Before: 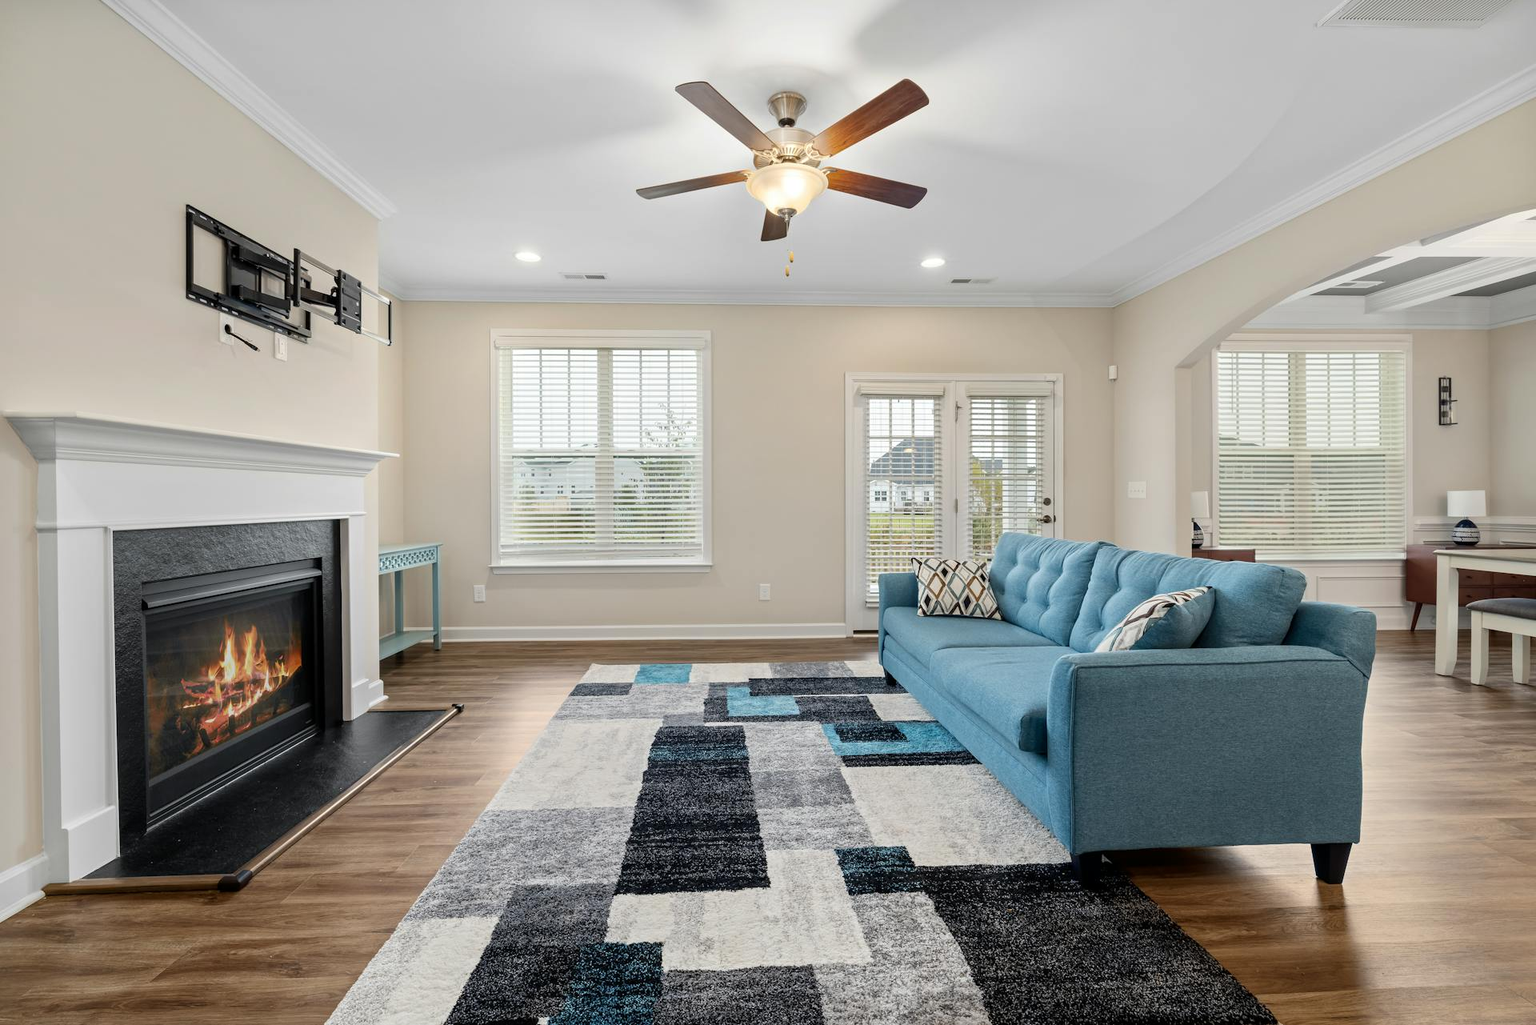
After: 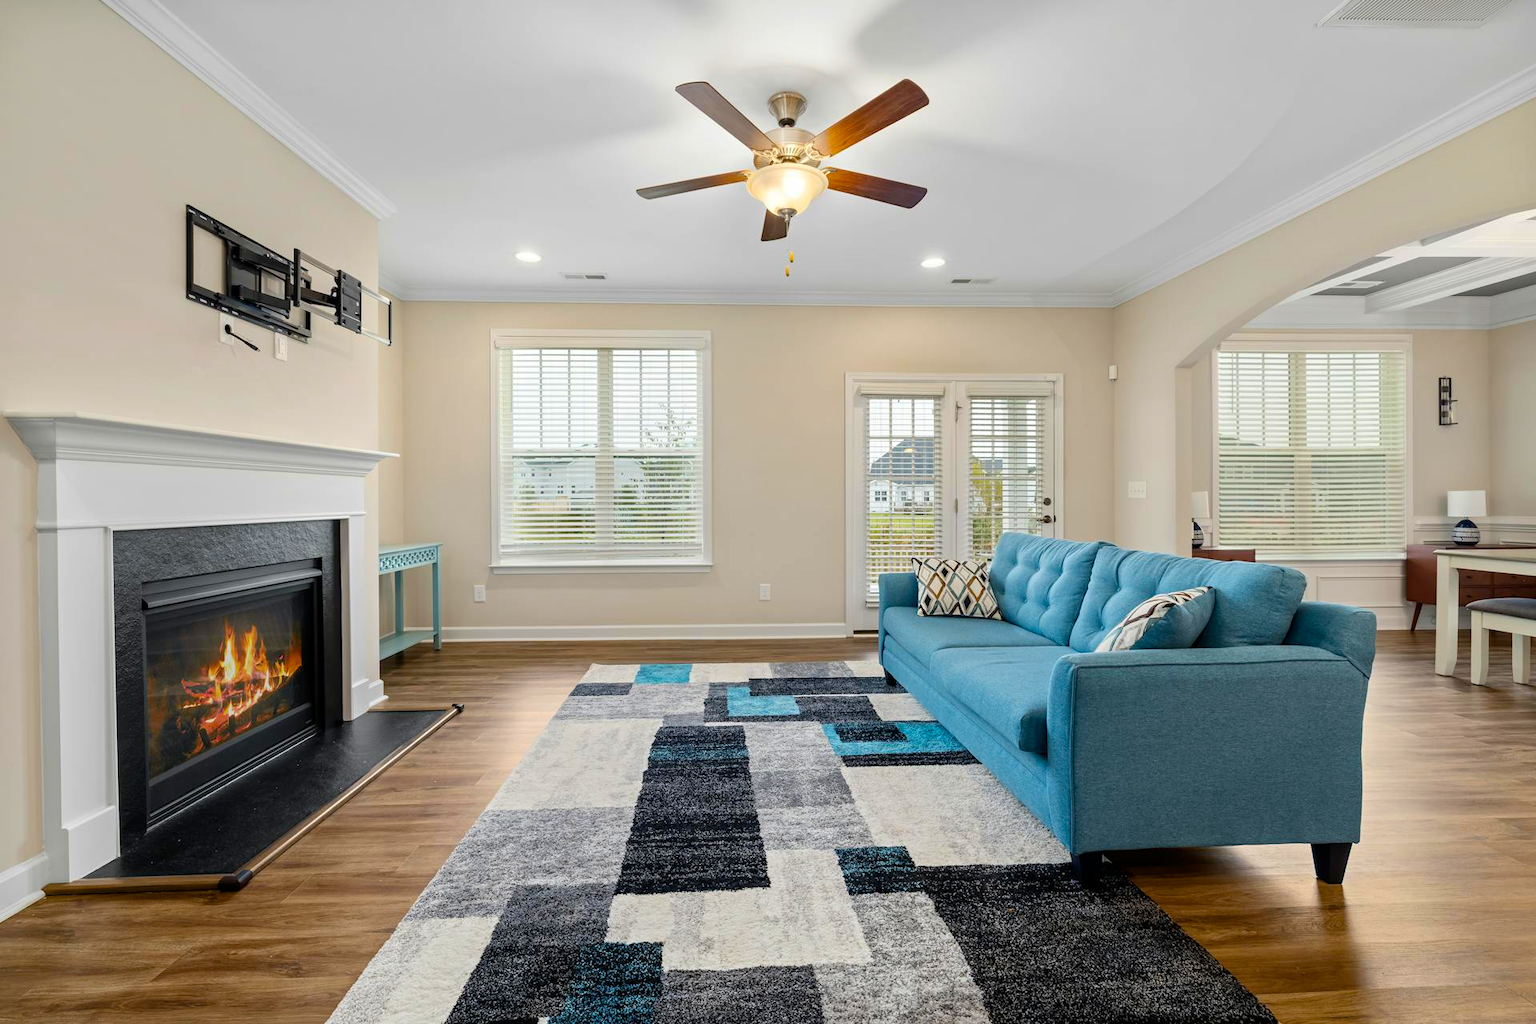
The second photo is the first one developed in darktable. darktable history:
color balance rgb: linear chroma grading › global chroma 0.59%, perceptual saturation grading › global saturation 30.405%, global vibrance 20%
